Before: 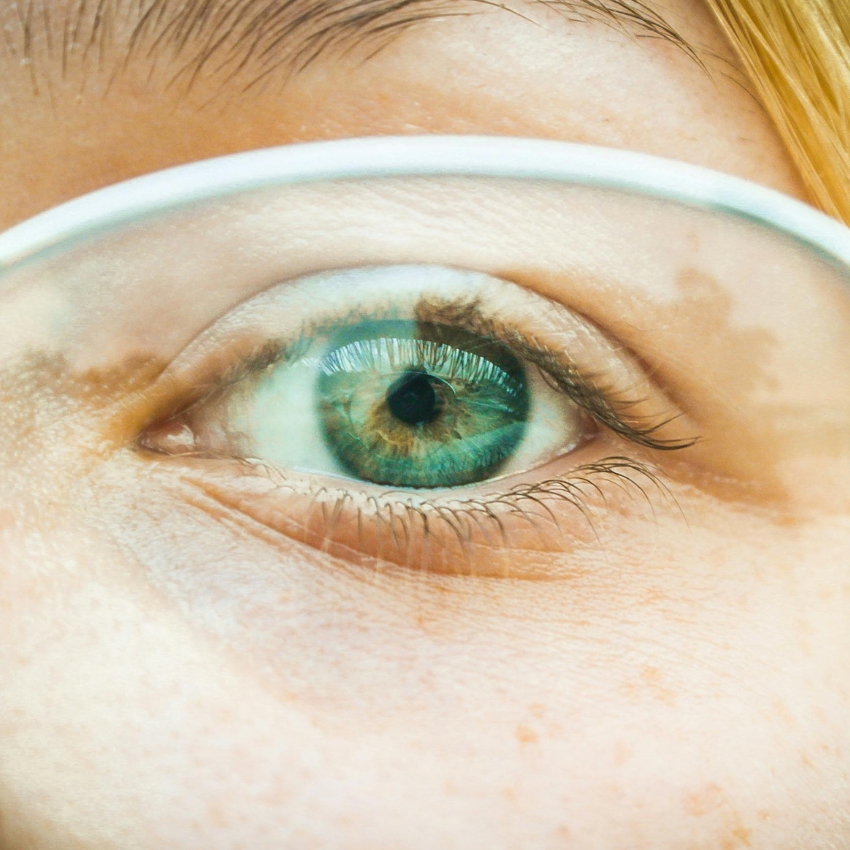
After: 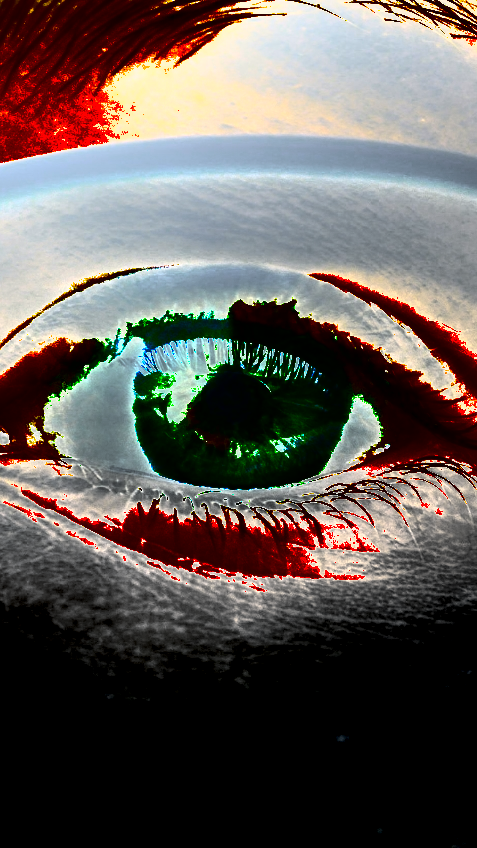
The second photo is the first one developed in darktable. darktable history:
crop: left 21.674%, right 22.086%
white balance: red 0.931, blue 1.11
exposure: black level correction 0, exposure 1.35 EV, compensate exposure bias true, compensate highlight preservation false
shadows and highlights: radius 331.84, shadows 53.55, highlights -100, compress 94.63%, highlights color adjustment 73.23%, soften with gaussian
